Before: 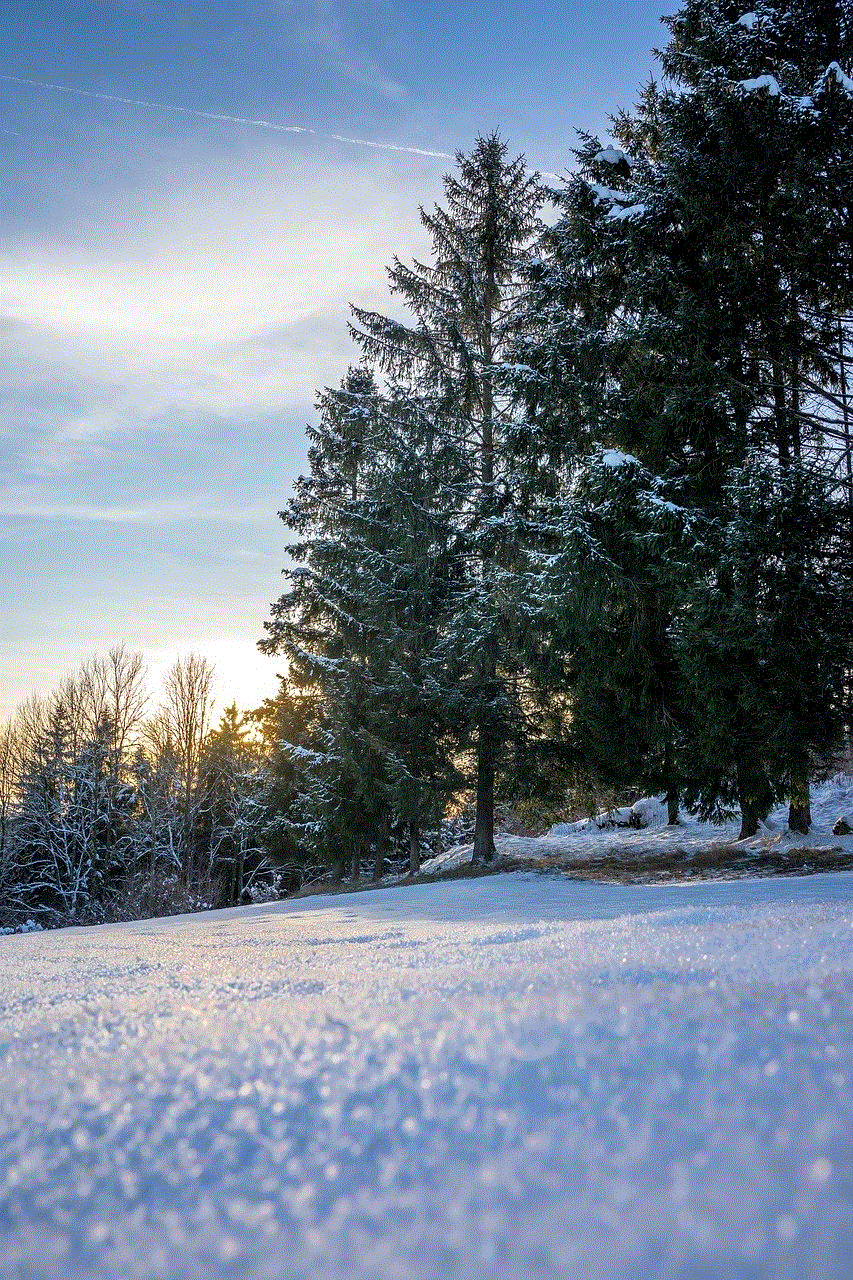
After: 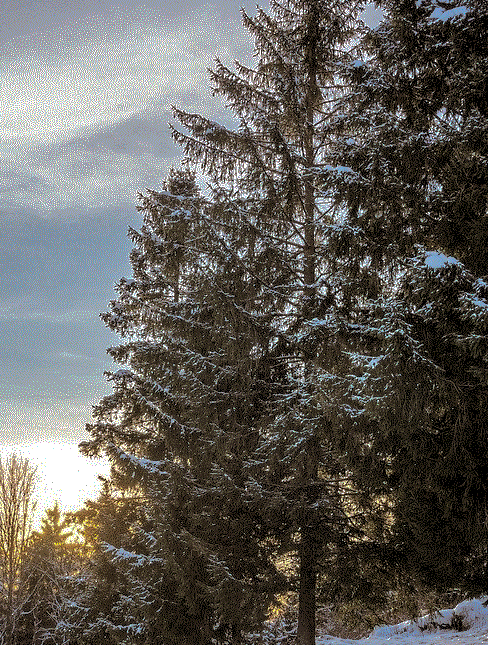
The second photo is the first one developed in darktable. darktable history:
split-toning: shadows › hue 32.4°, shadows › saturation 0.51, highlights › hue 180°, highlights › saturation 0, balance -60.17, compress 55.19%
crop: left 20.932%, top 15.471%, right 21.848%, bottom 34.081%
shadows and highlights: shadows -19.91, highlights -73.15
